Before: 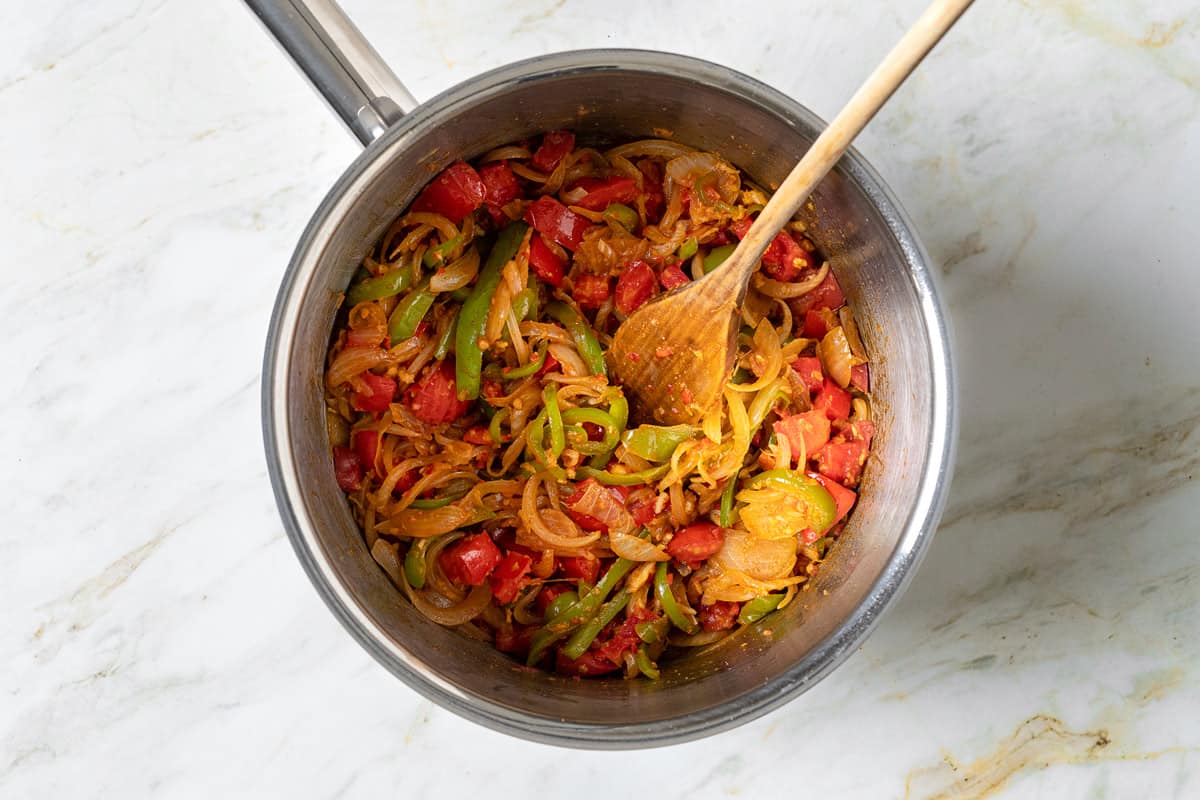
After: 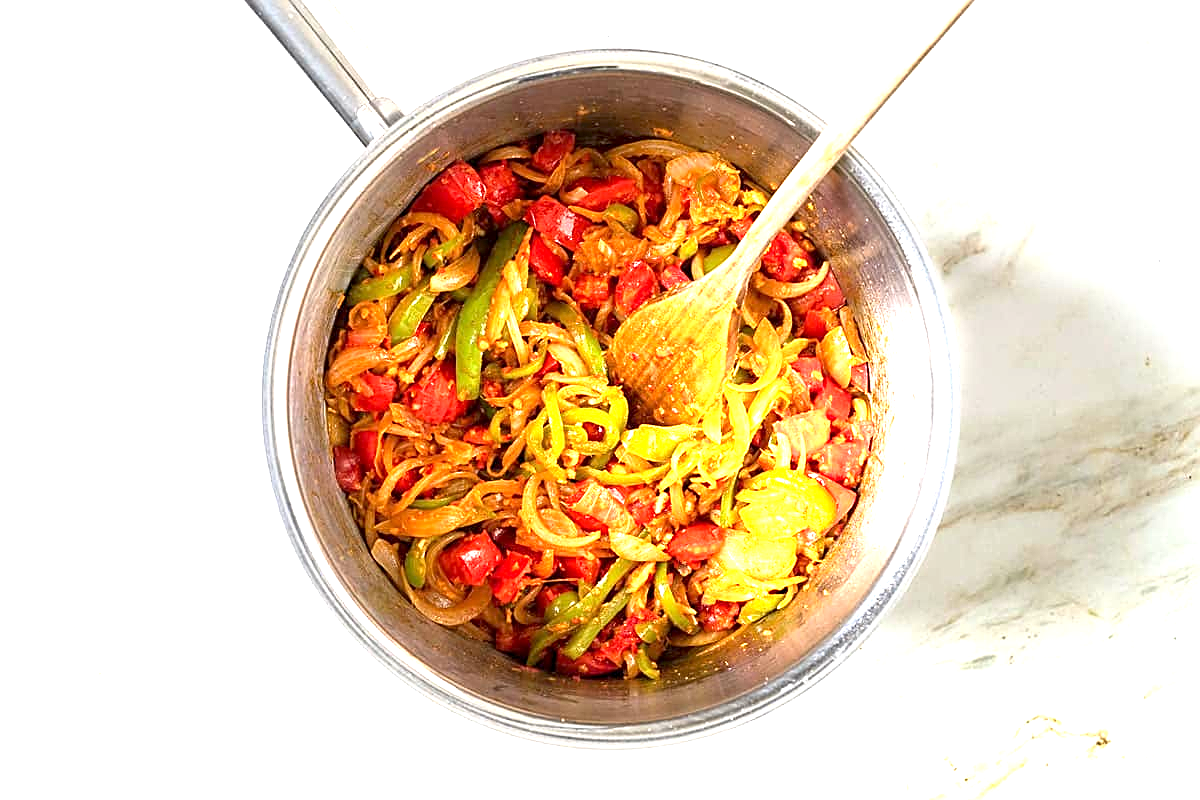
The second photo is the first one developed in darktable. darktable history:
sharpen: on, module defaults
exposure: black level correction 0.001, exposure 1.719 EV, compensate exposure bias true, compensate highlight preservation false
